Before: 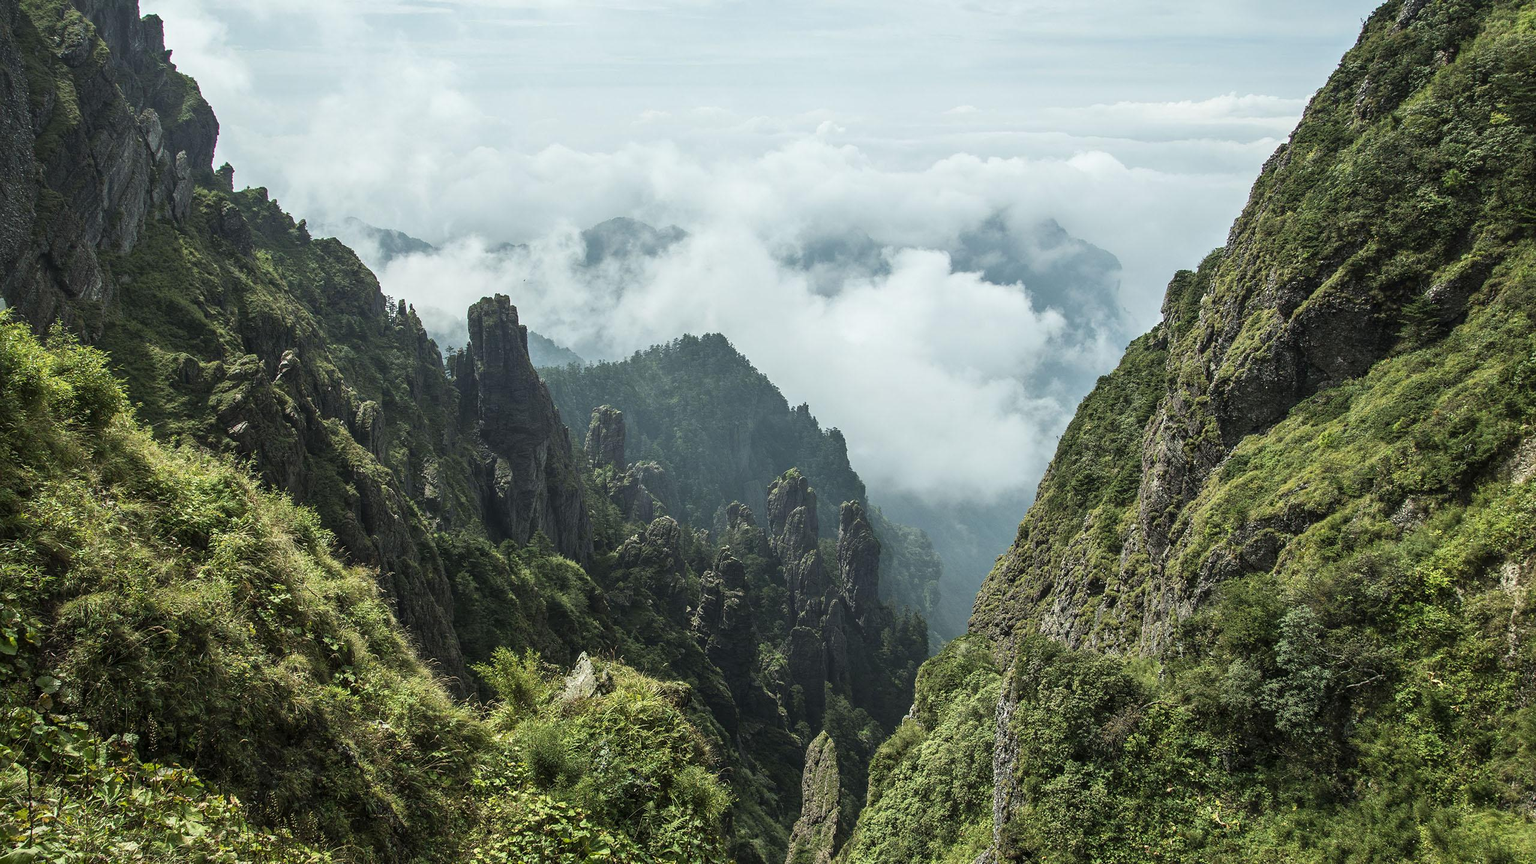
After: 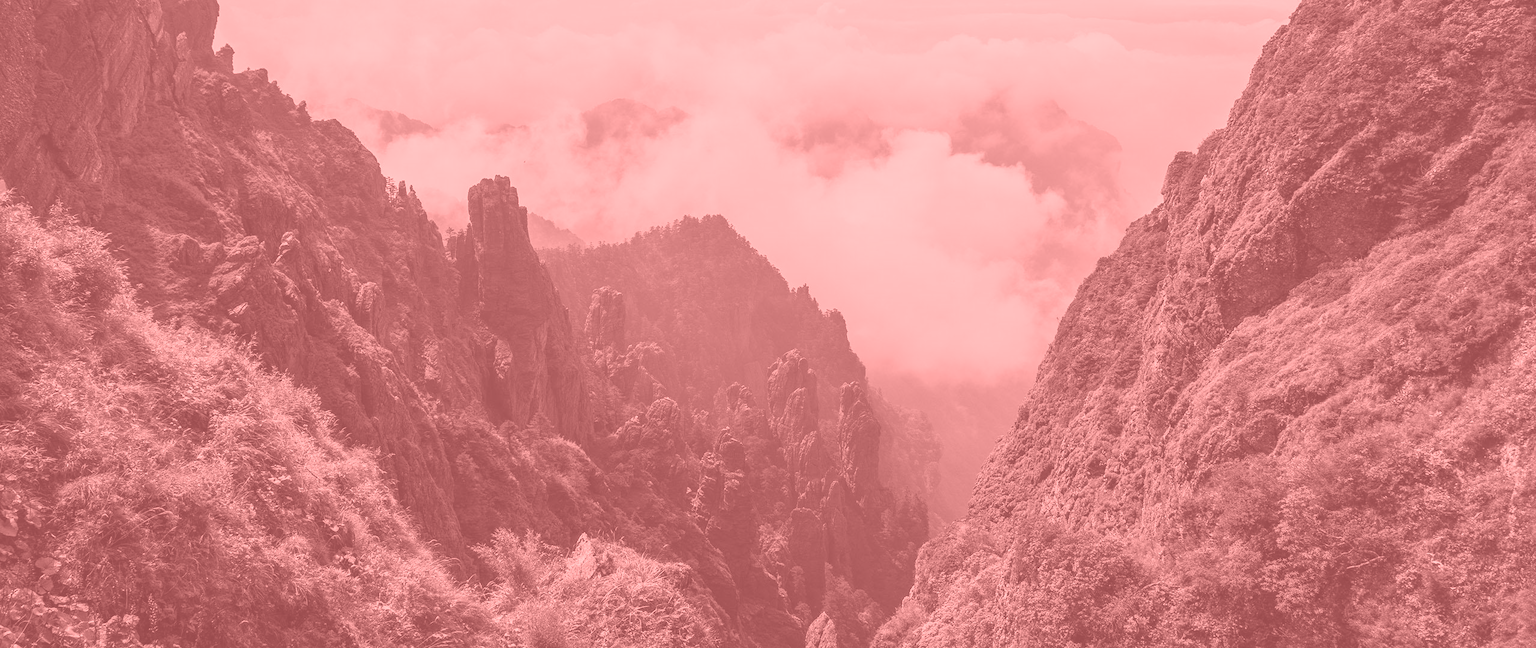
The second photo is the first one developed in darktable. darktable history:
colorize: saturation 51%, source mix 50.67%, lightness 50.67%
crop: top 13.819%, bottom 11.169%
